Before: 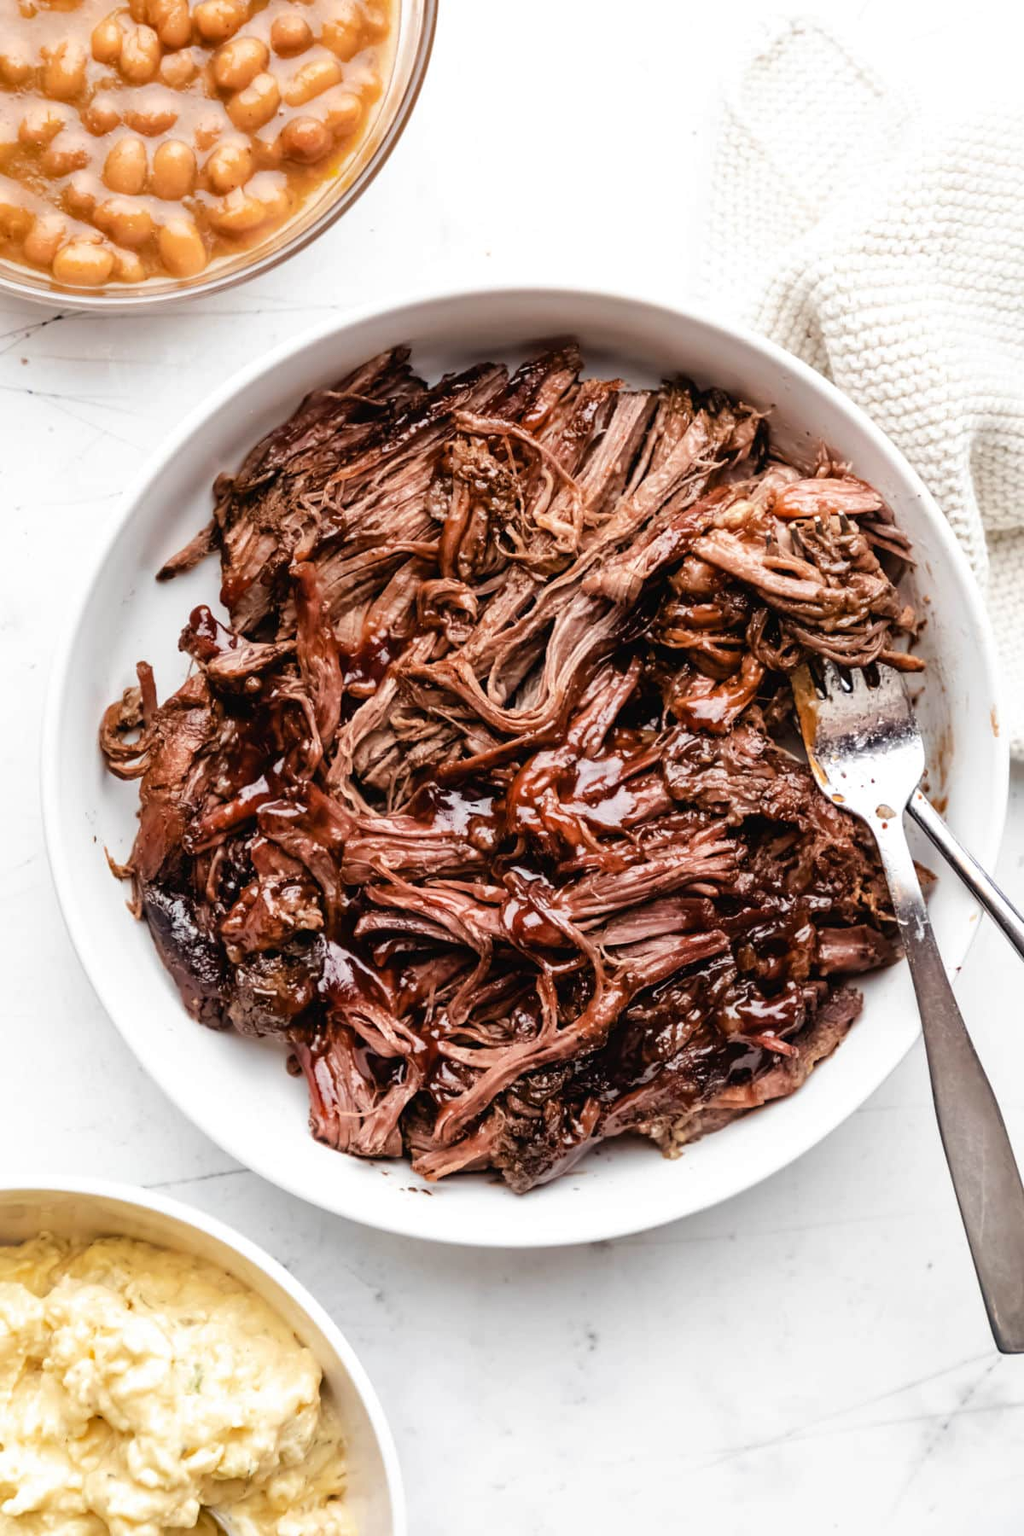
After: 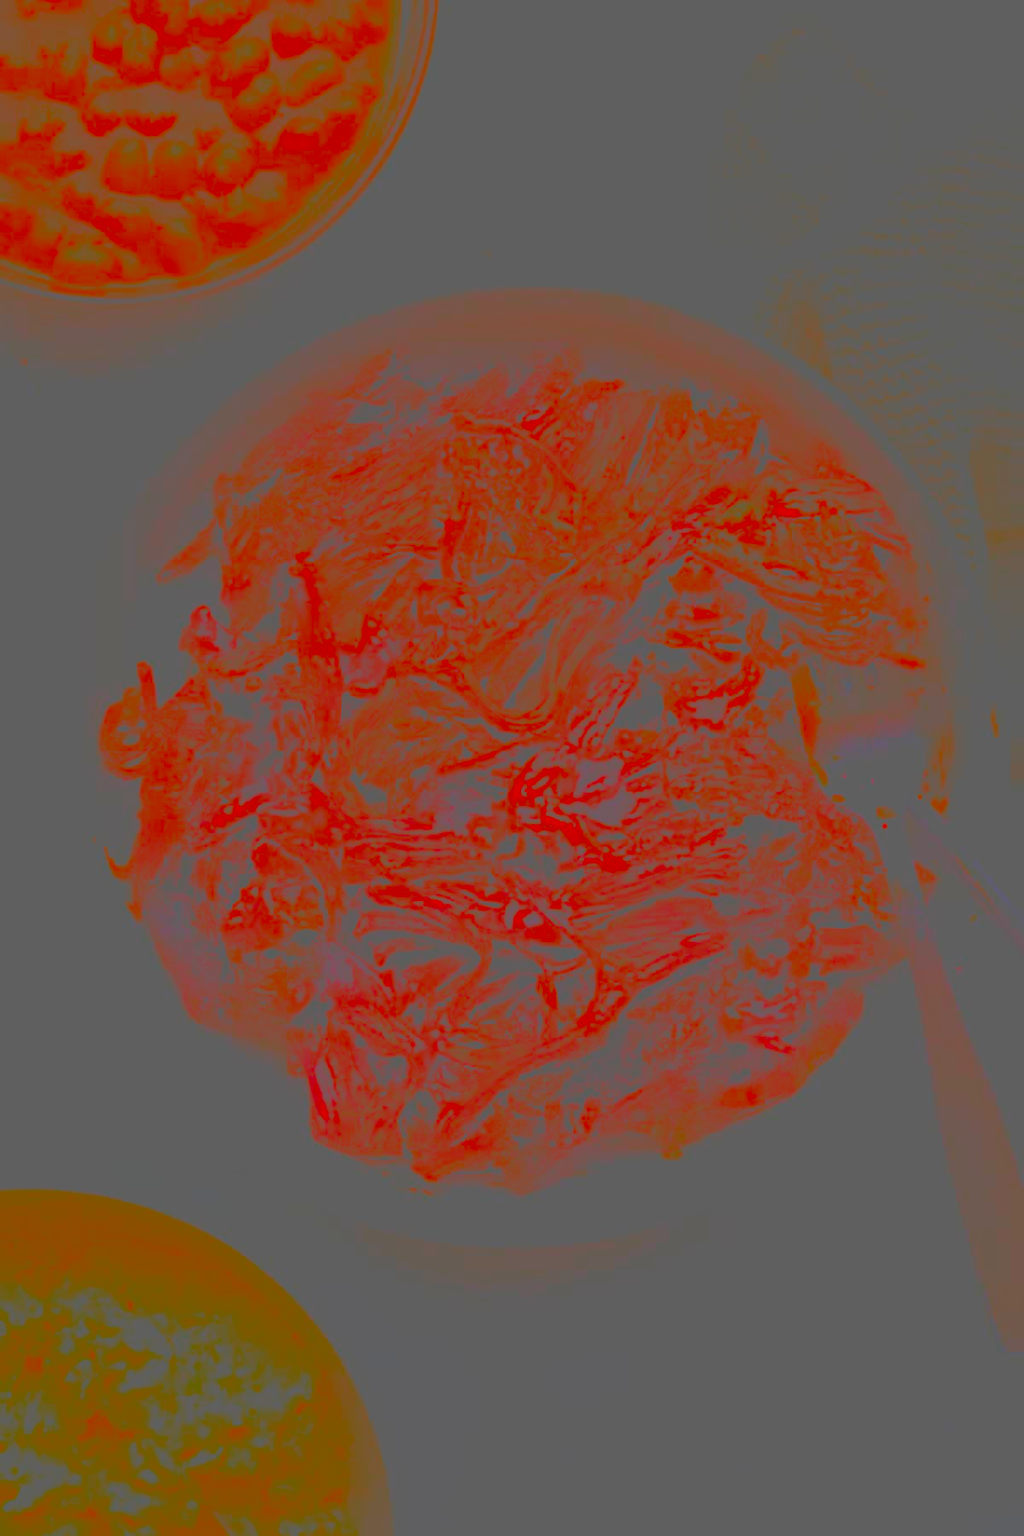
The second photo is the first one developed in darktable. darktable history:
contrast brightness saturation: contrast -0.99, brightness -0.17, saturation 0.75
shadows and highlights: shadows 25, highlights -25
